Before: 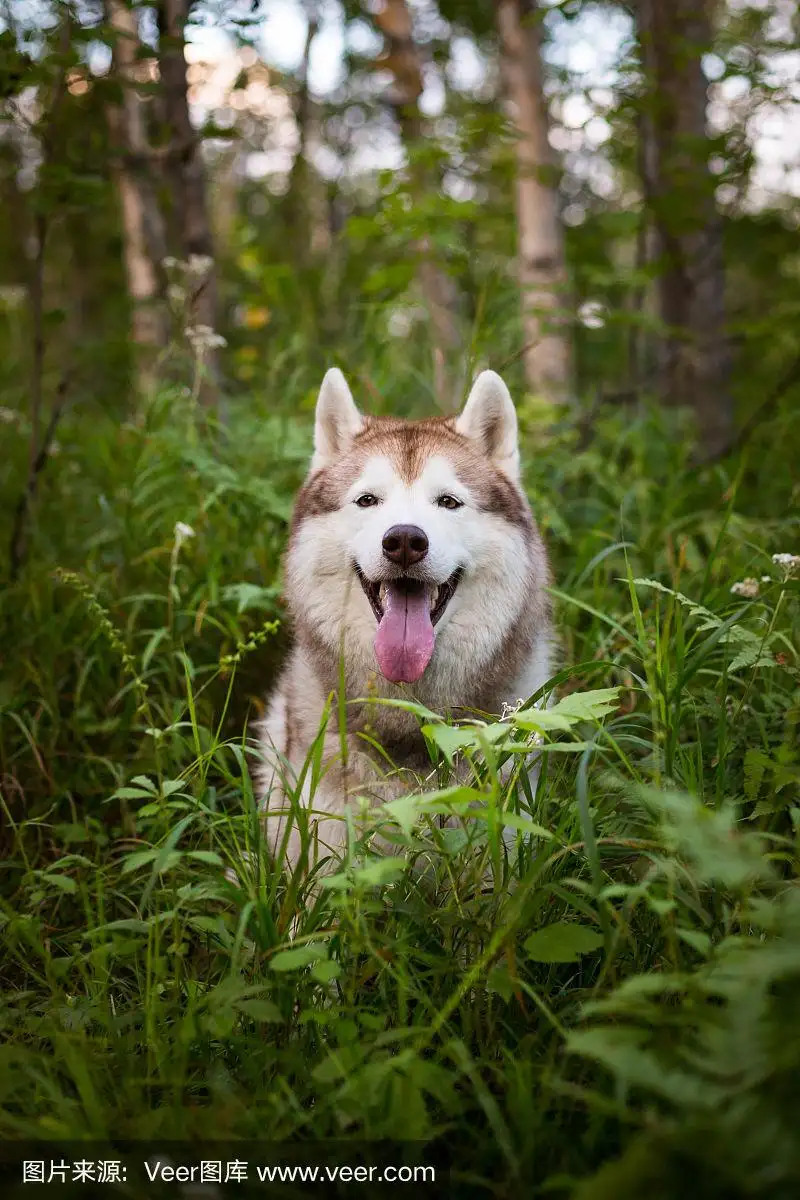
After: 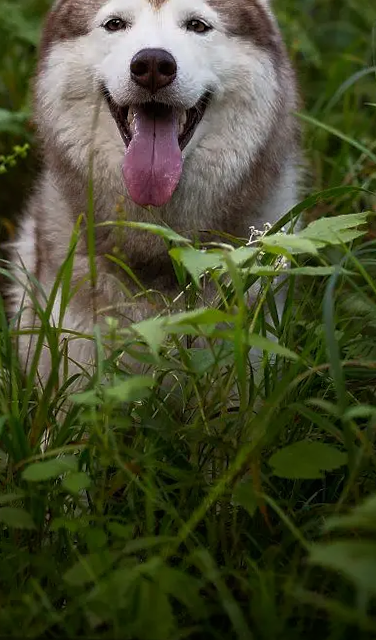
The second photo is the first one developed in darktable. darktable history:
crop: left 29.672%, top 41.786%, right 20.851%, bottom 3.487%
rotate and perspective: rotation 0.074°, lens shift (vertical) 0.096, lens shift (horizontal) -0.041, crop left 0.043, crop right 0.952, crop top 0.024, crop bottom 0.979
rgb curve: curves: ch0 [(0, 0) (0.415, 0.237) (1, 1)]
